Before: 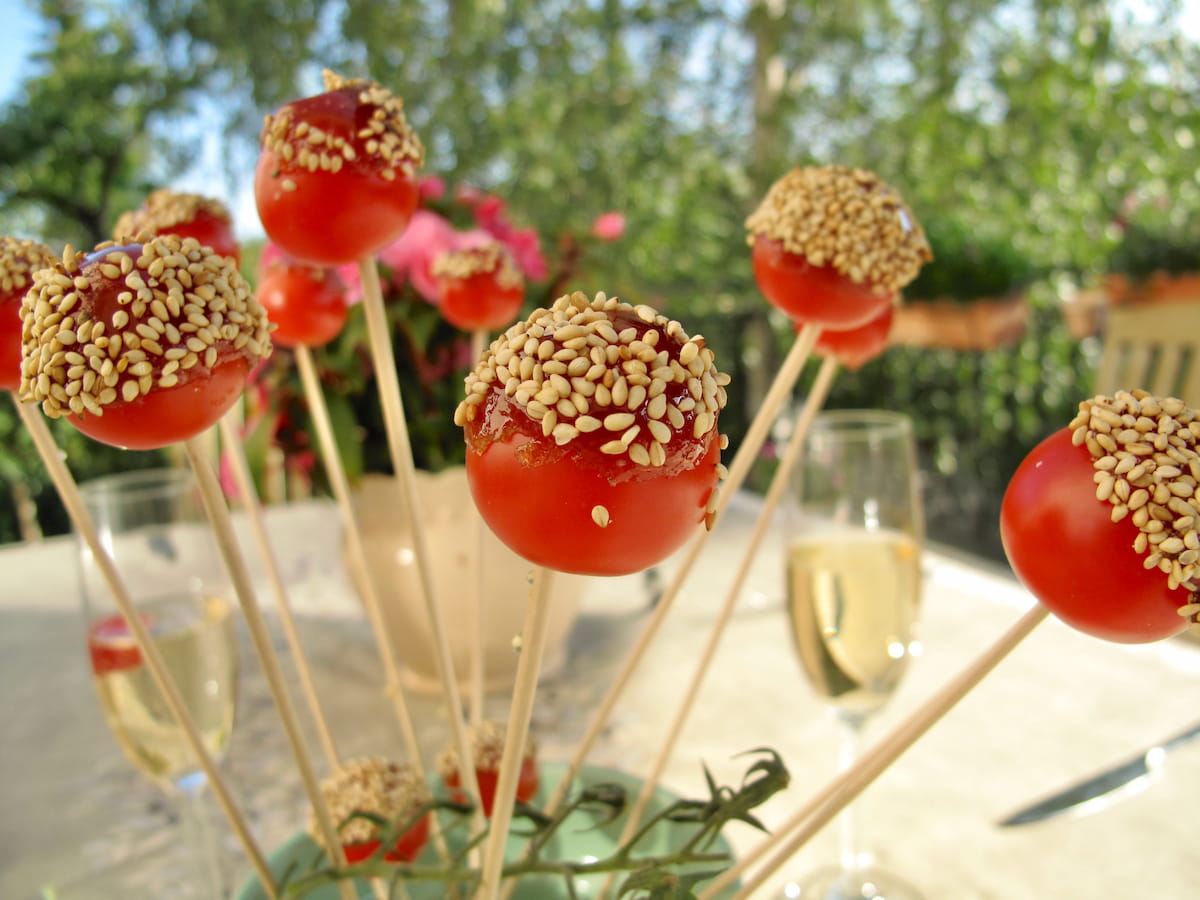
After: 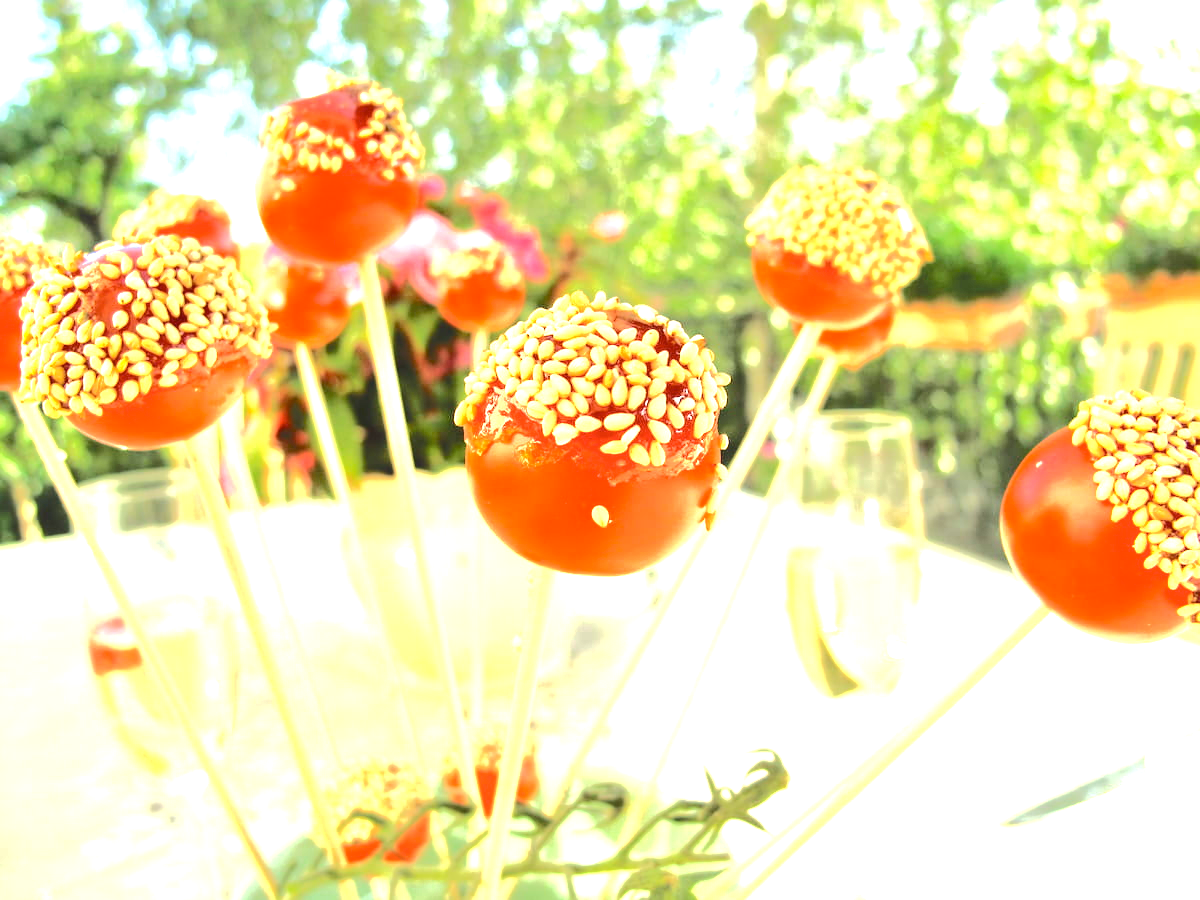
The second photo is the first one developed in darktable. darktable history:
exposure: exposure 1.994 EV, compensate highlight preservation false
color correction: highlights a* -4.39, highlights b* 7.33
tone curve: curves: ch0 [(0, 0) (0.003, 0.145) (0.011, 0.148) (0.025, 0.15) (0.044, 0.159) (0.069, 0.16) (0.1, 0.164) (0.136, 0.182) (0.177, 0.213) (0.224, 0.247) (0.277, 0.298) (0.335, 0.37) (0.399, 0.456) (0.468, 0.552) (0.543, 0.641) (0.623, 0.713) (0.709, 0.768) (0.801, 0.825) (0.898, 0.868) (1, 1)], color space Lab, independent channels, preserve colors none
